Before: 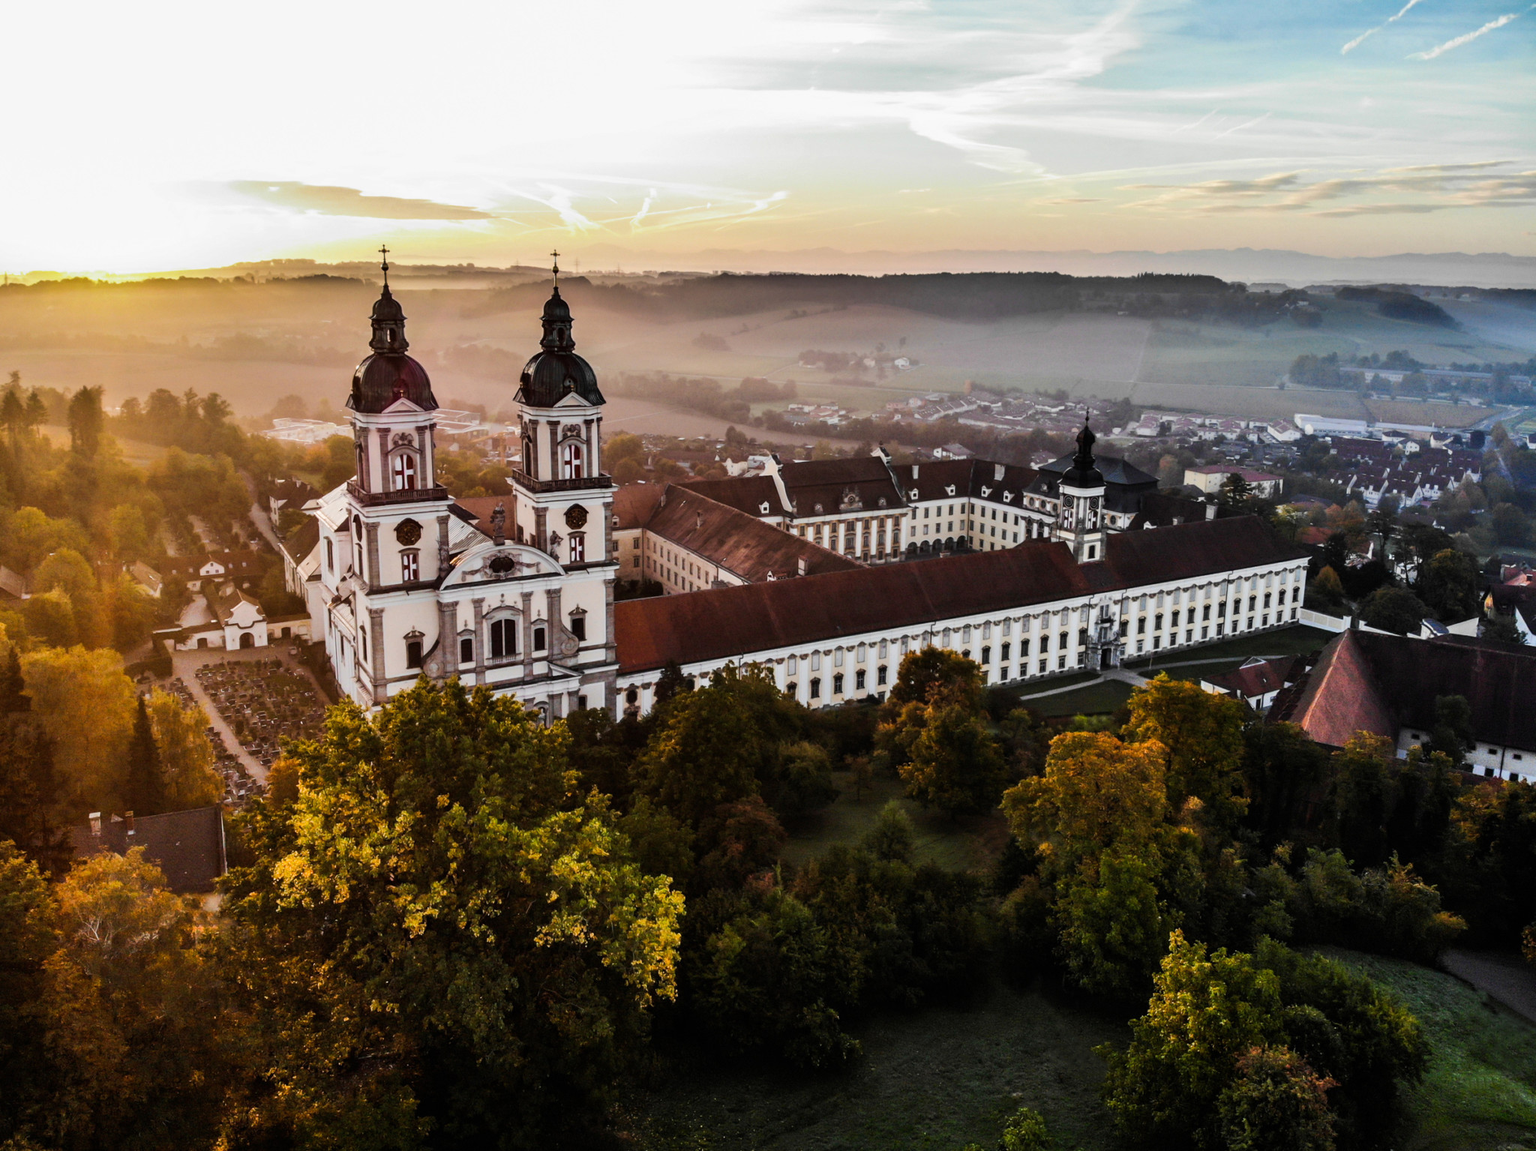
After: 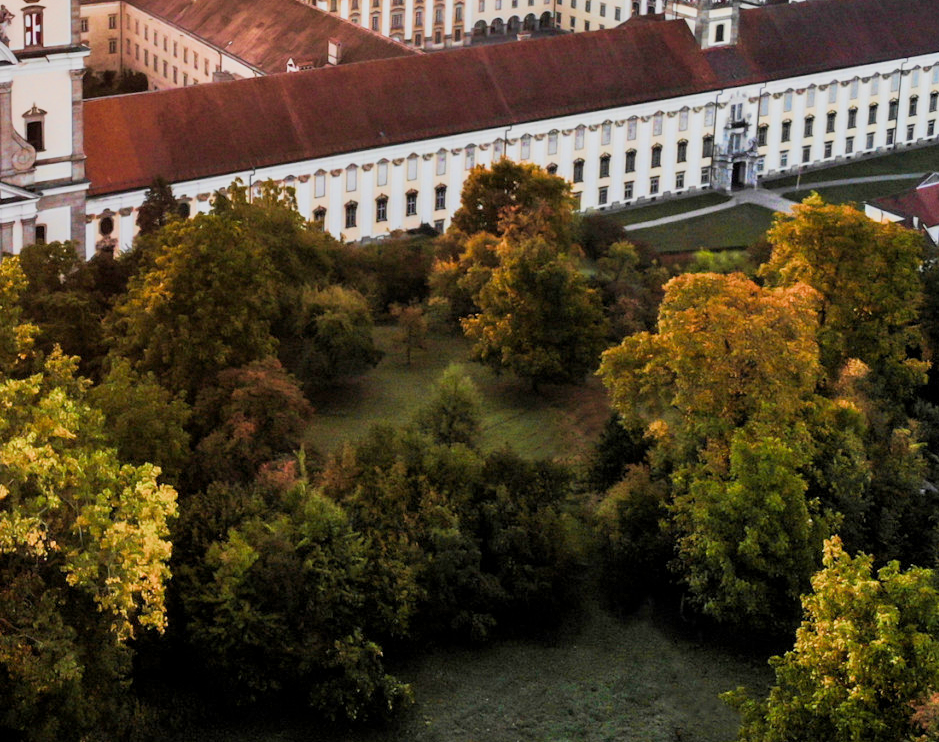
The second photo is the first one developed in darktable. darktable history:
filmic rgb: middle gray luminance 4.29%, black relative exposure -13 EV, white relative exposure 5 EV, threshold 6 EV, target black luminance 0%, hardness 5.19, latitude 59.69%, contrast 0.767, highlights saturation mix 5%, shadows ↔ highlights balance 25.95%, add noise in highlights 0, color science v3 (2019), use custom middle-gray values true, iterations of high-quality reconstruction 0, contrast in highlights soft, enable highlight reconstruction true
exposure: black level correction 0, exposure -0.766 EV, compensate highlight preservation false
velvia: on, module defaults
crop: left 35.976%, top 45.819%, right 18.162%, bottom 5.807%
